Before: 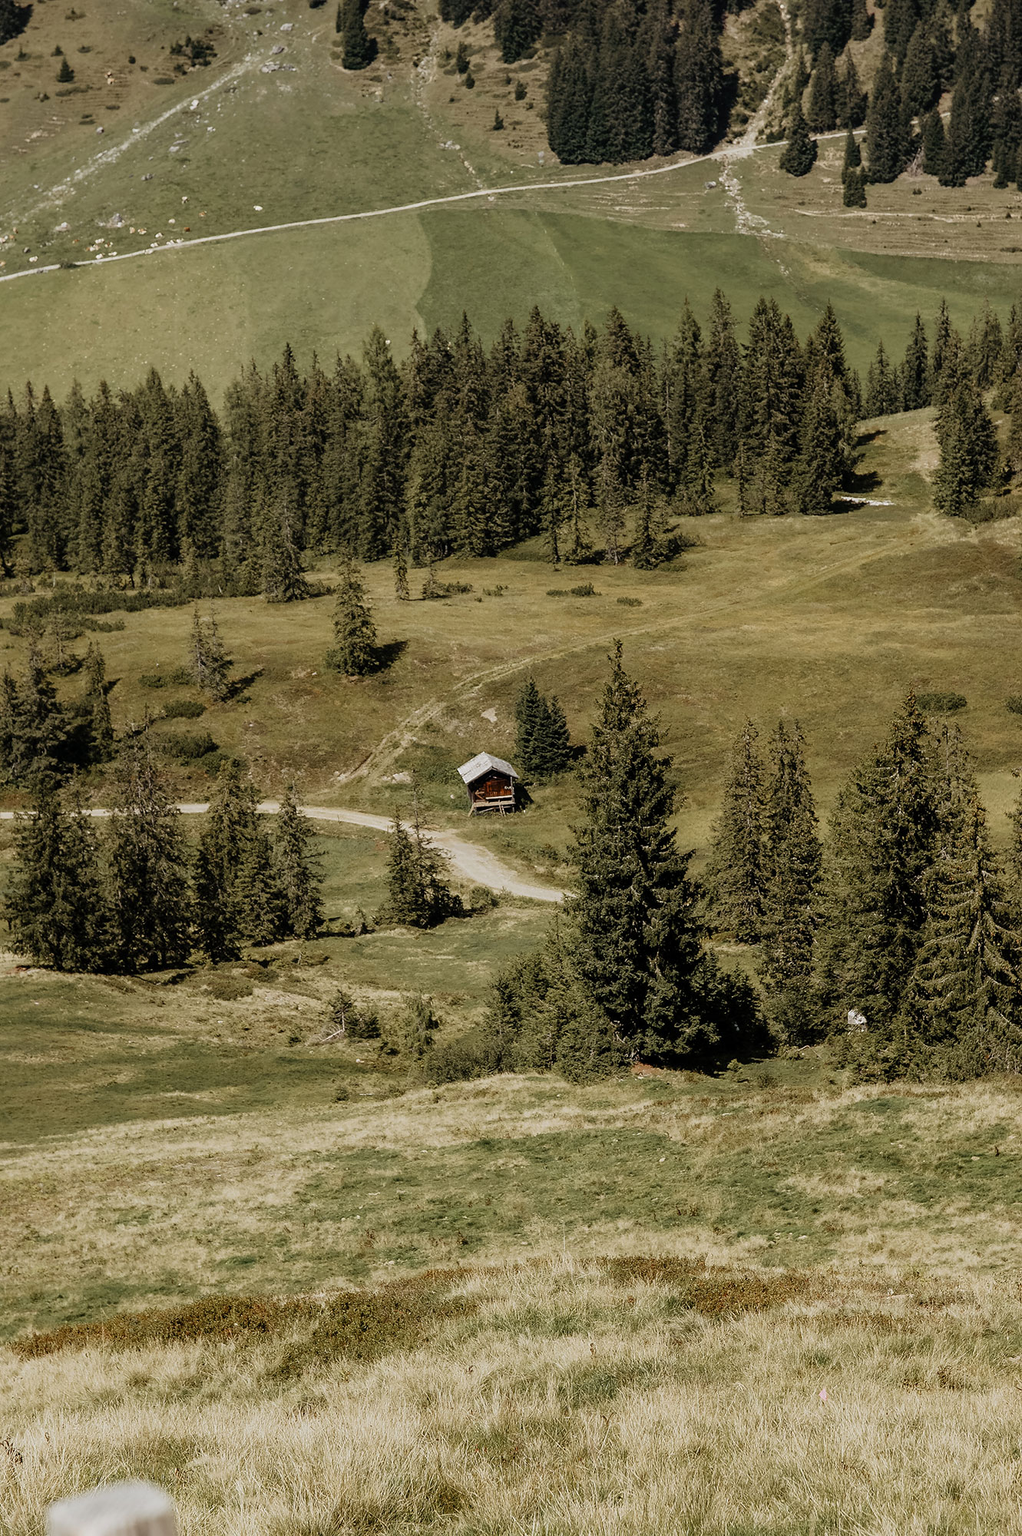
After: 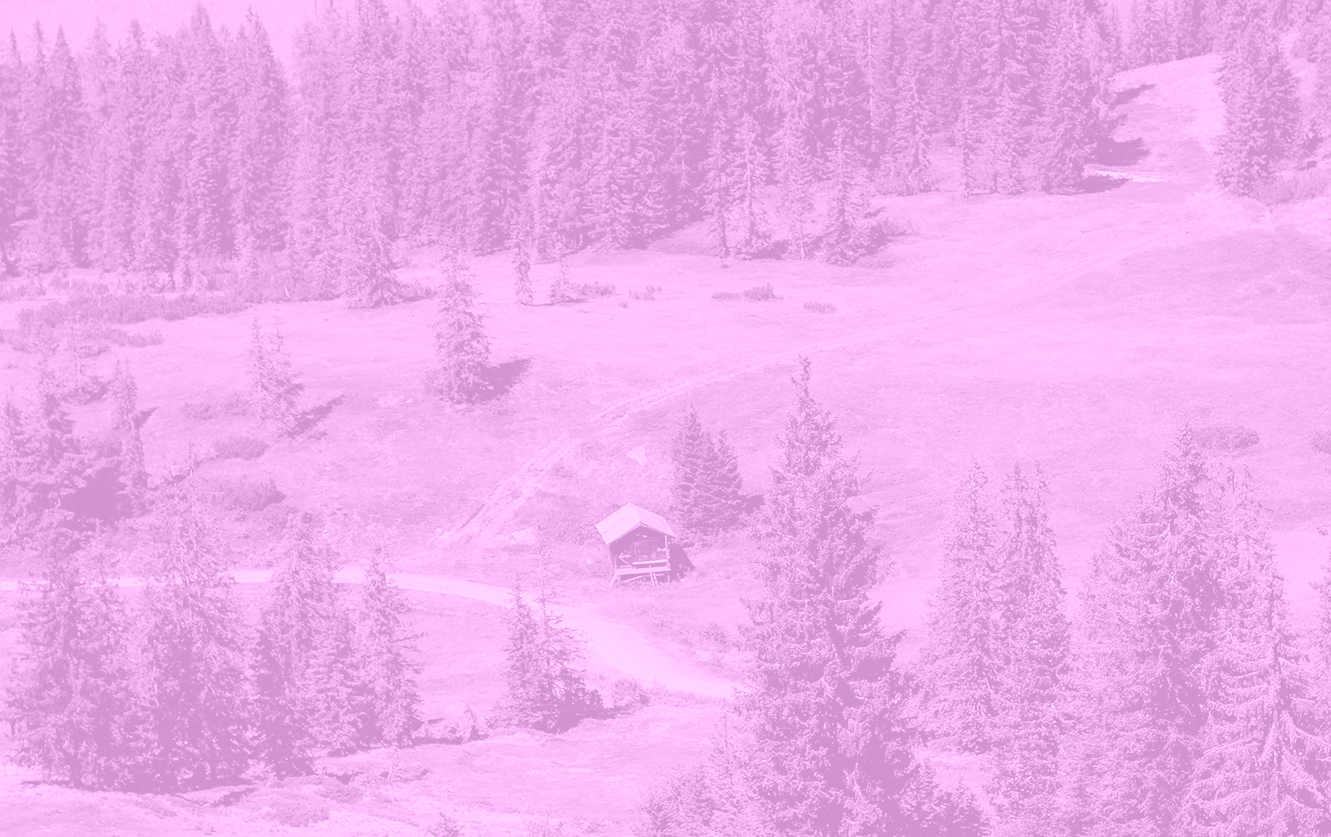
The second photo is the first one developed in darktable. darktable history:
crop and rotate: top 23.84%, bottom 34.294%
colorize: hue 331.2°, saturation 75%, source mix 30.28%, lightness 70.52%, version 1
